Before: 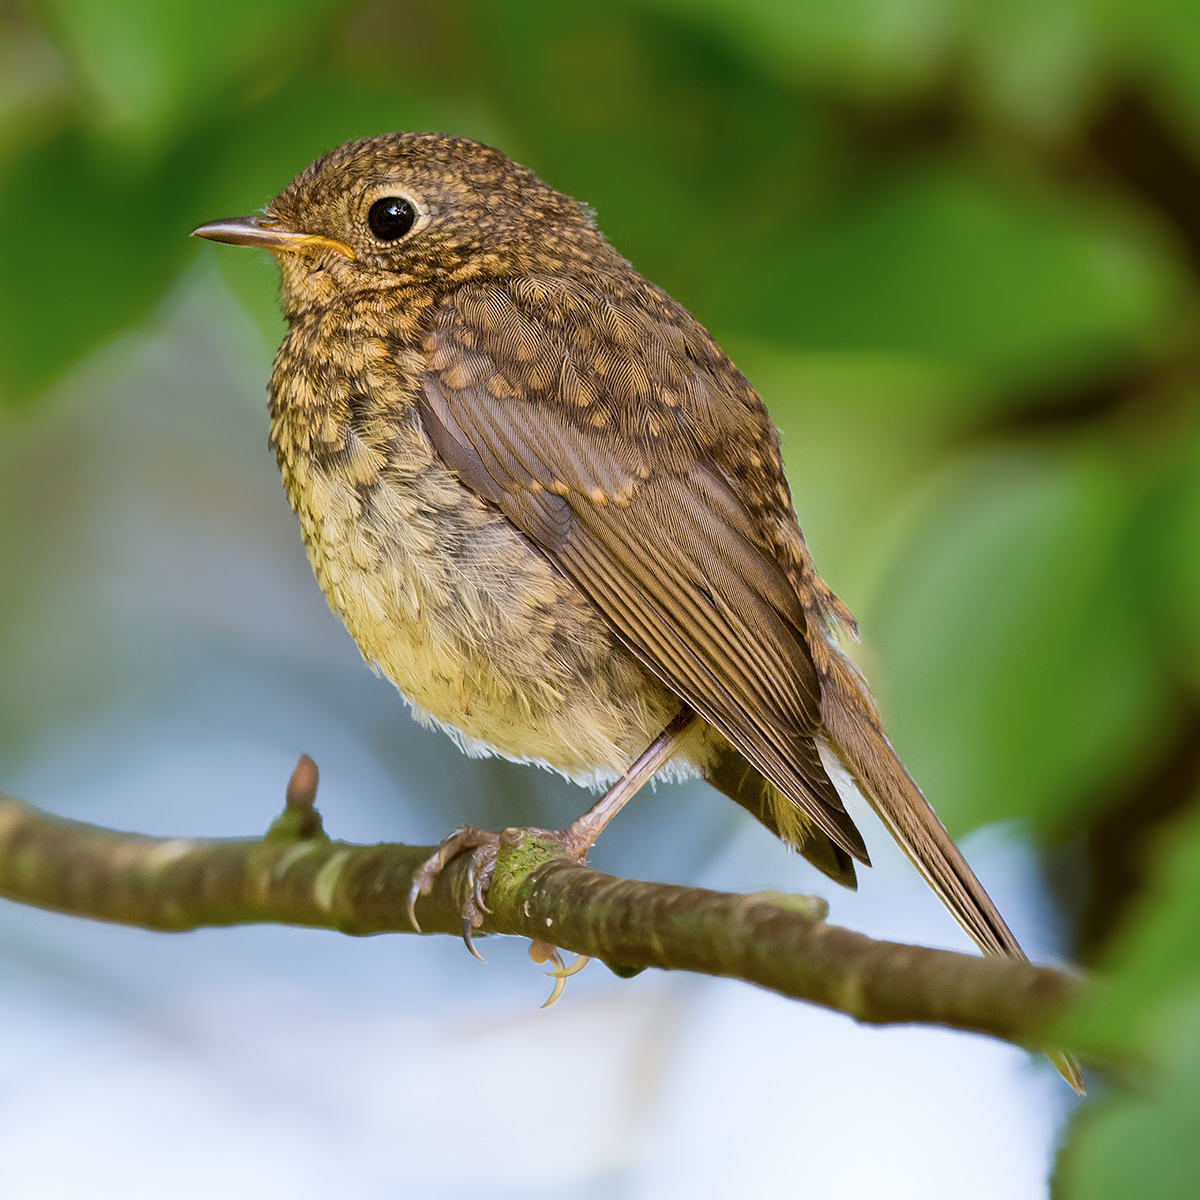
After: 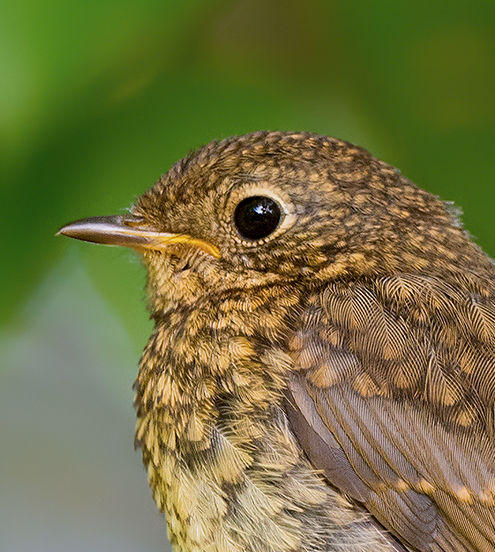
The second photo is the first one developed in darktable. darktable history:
crop and rotate: left 11.219%, top 0.107%, right 47.476%, bottom 53.871%
